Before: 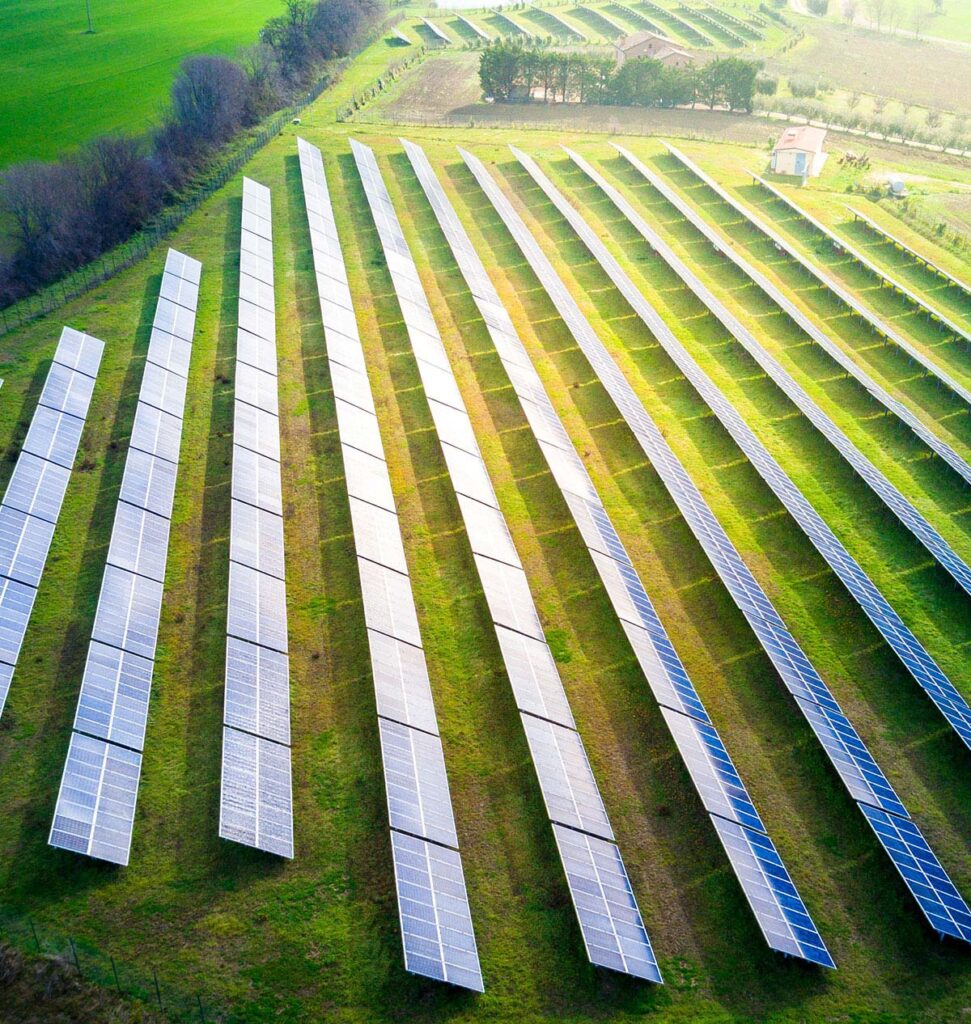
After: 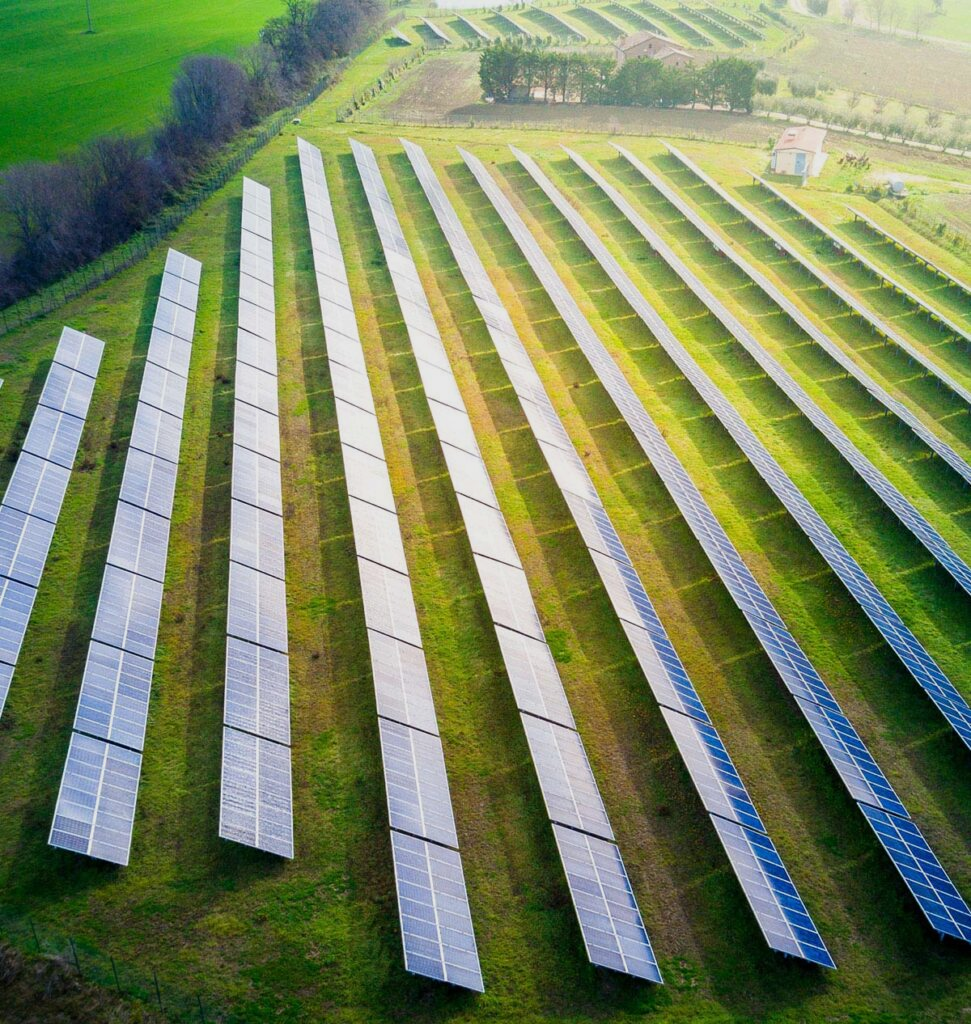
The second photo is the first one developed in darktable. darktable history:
exposure: exposure -0.312 EV, compensate highlight preservation false
